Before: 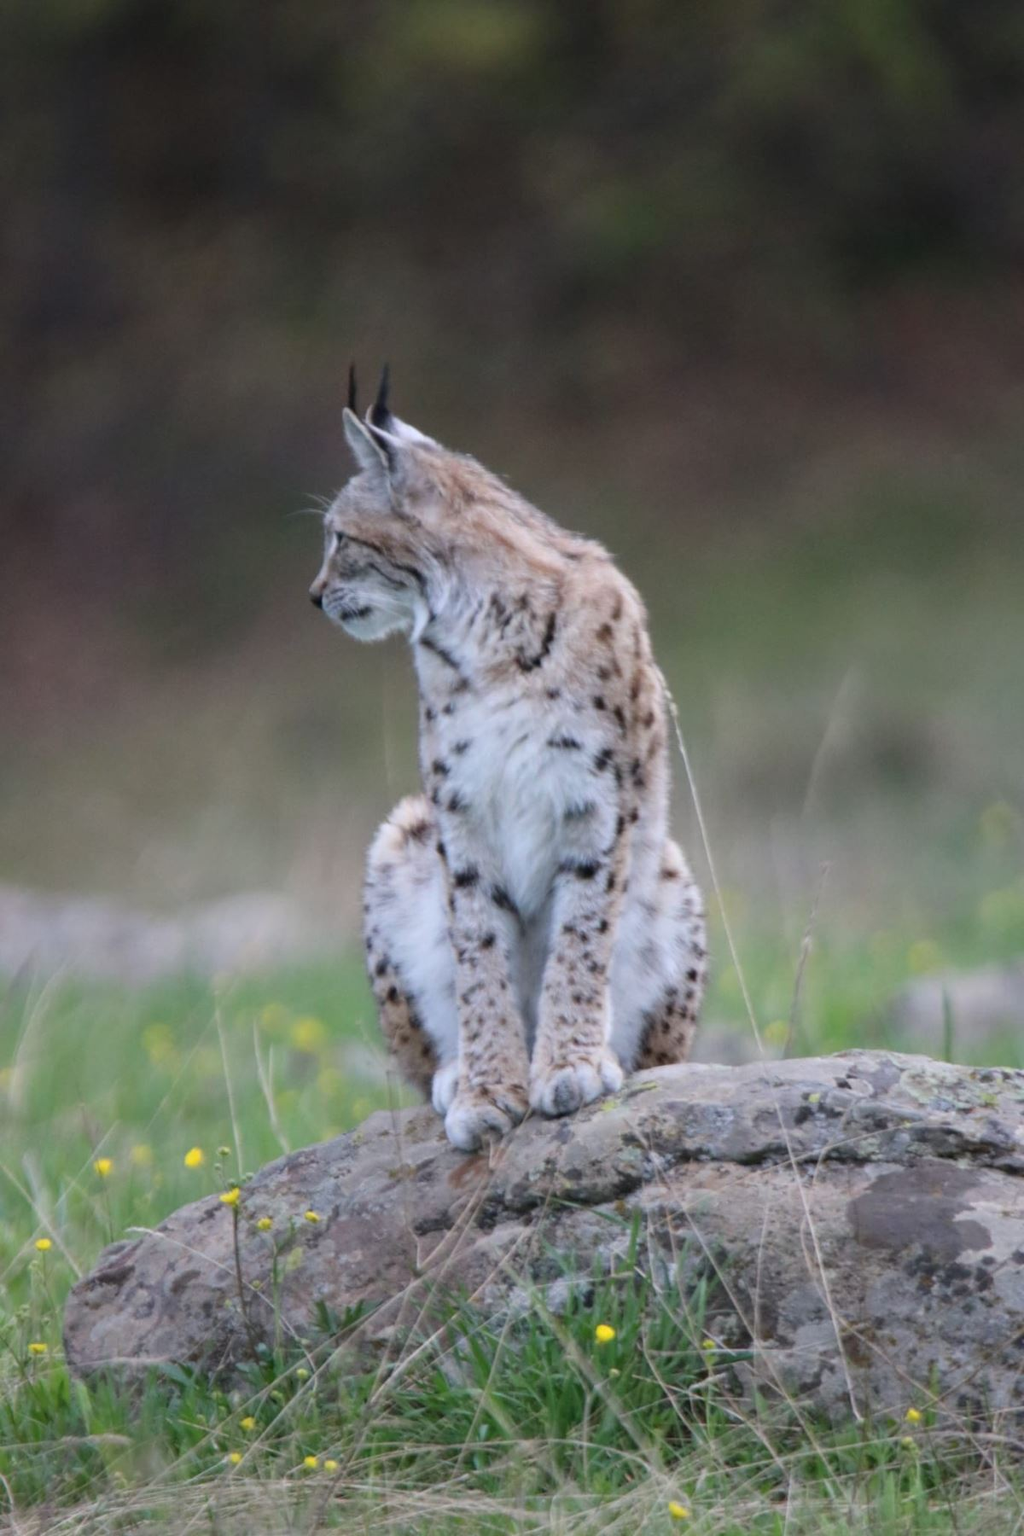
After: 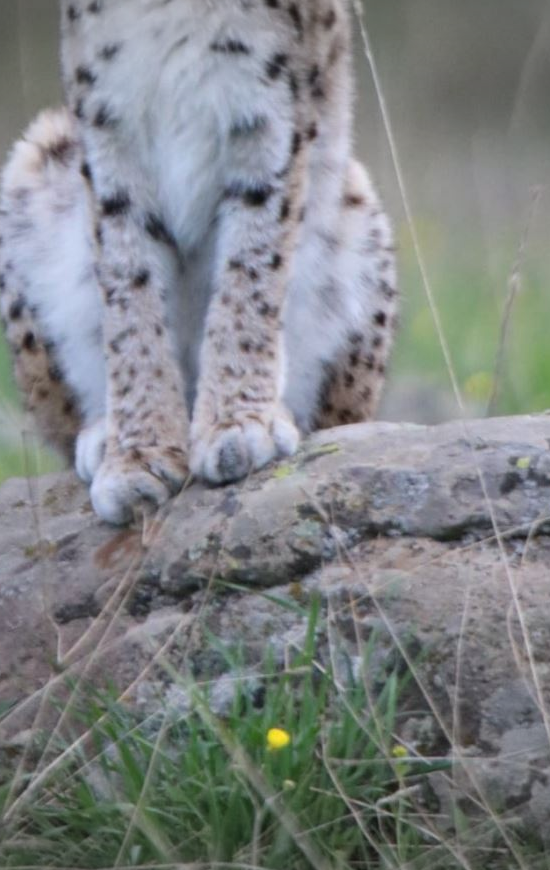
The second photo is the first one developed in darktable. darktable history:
crop: left 35.976%, top 45.819%, right 18.162%, bottom 5.807%
vignetting: fall-off start 100%, brightness -0.282, width/height ratio 1.31
